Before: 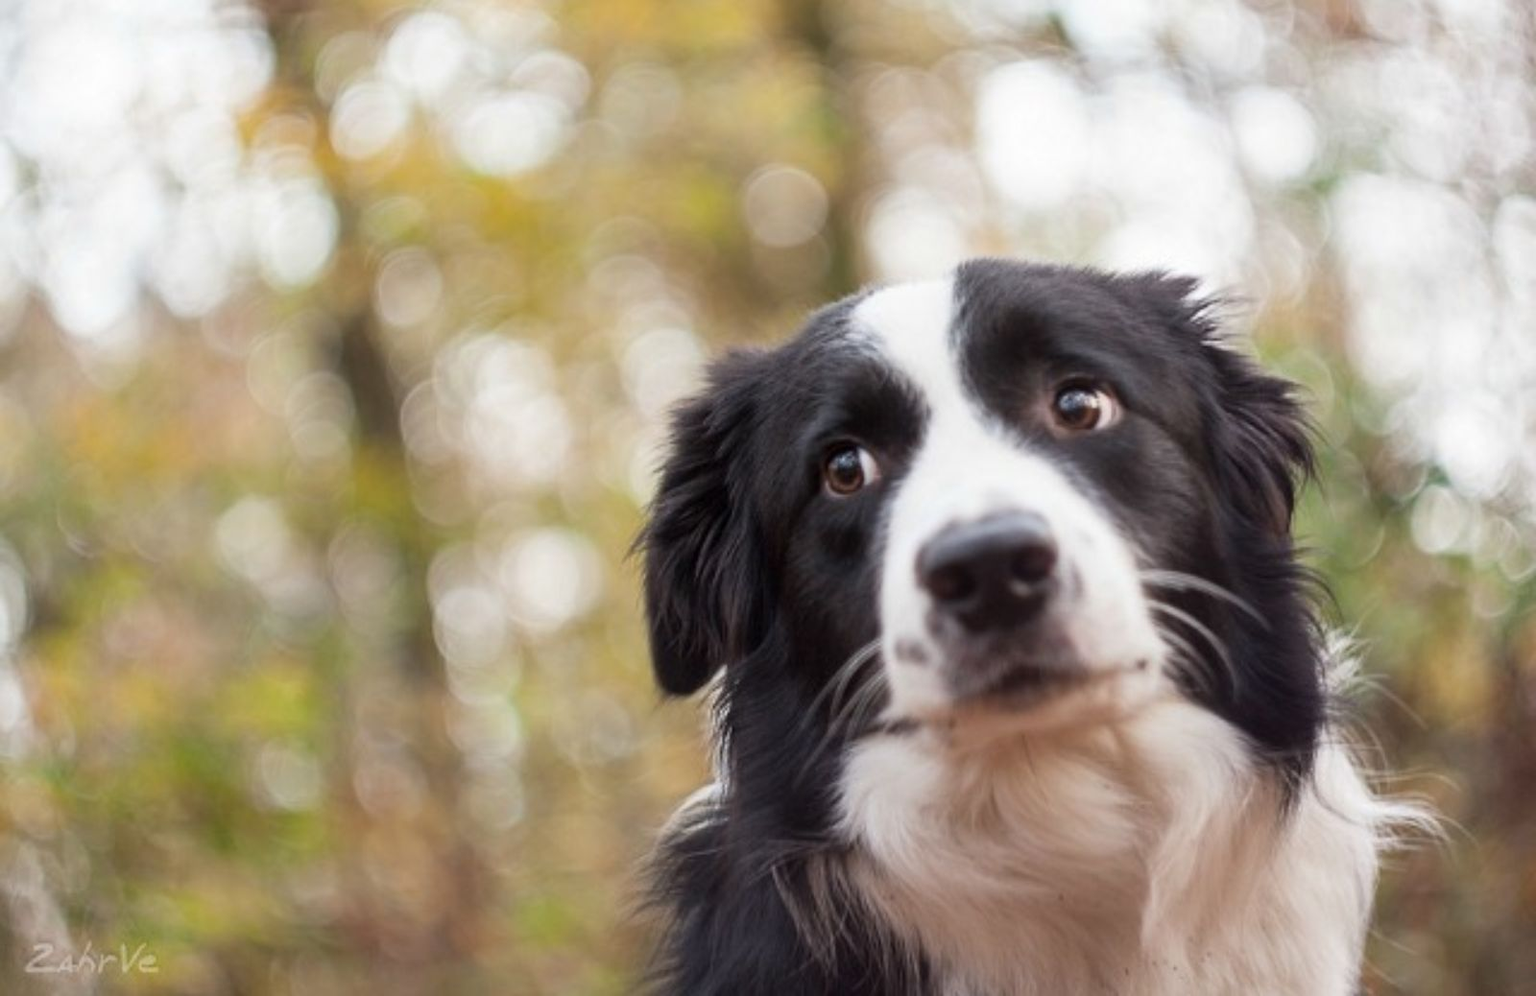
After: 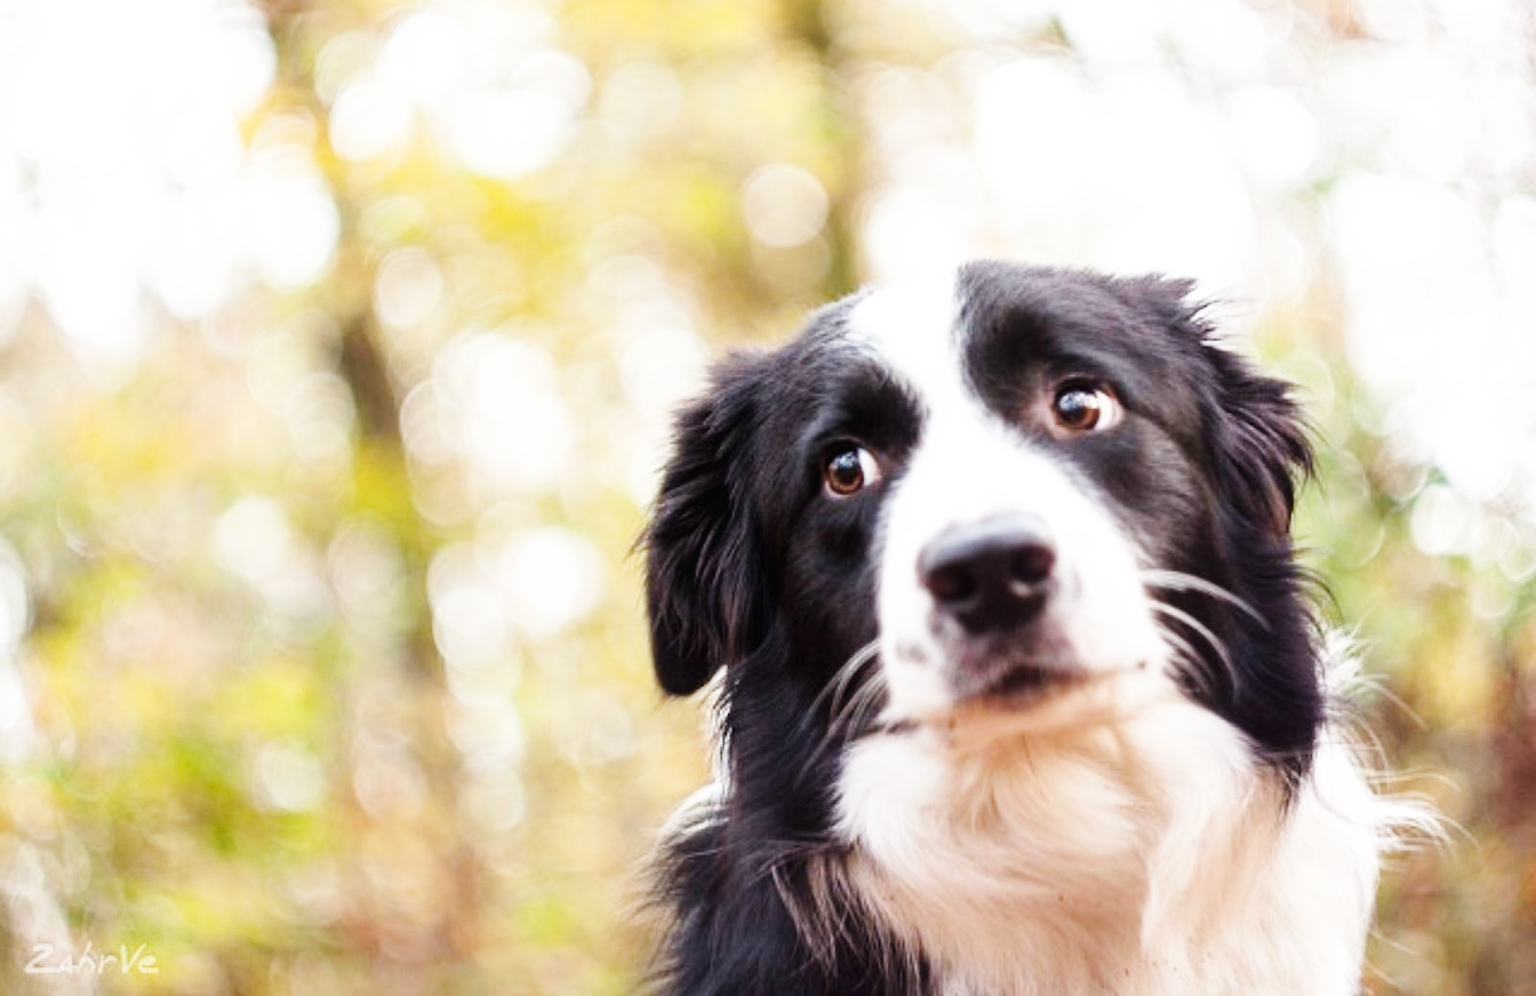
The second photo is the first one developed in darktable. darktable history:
tone curve: curves: ch0 [(0, 0) (0.003, 0.003) (0.011, 0.011) (0.025, 0.025) (0.044, 0.044) (0.069, 0.069) (0.1, 0.099) (0.136, 0.135) (0.177, 0.176) (0.224, 0.223) (0.277, 0.275) (0.335, 0.333) (0.399, 0.396) (0.468, 0.465) (0.543, 0.546) (0.623, 0.625) (0.709, 0.711) (0.801, 0.802) (0.898, 0.898) (1, 1)], preserve colors none
base curve: curves: ch0 [(0, 0.003) (0.001, 0.002) (0.006, 0.004) (0.02, 0.022) (0.048, 0.086) (0.094, 0.234) (0.162, 0.431) (0.258, 0.629) (0.385, 0.8) (0.548, 0.918) (0.751, 0.988) (1, 1)], preserve colors none
